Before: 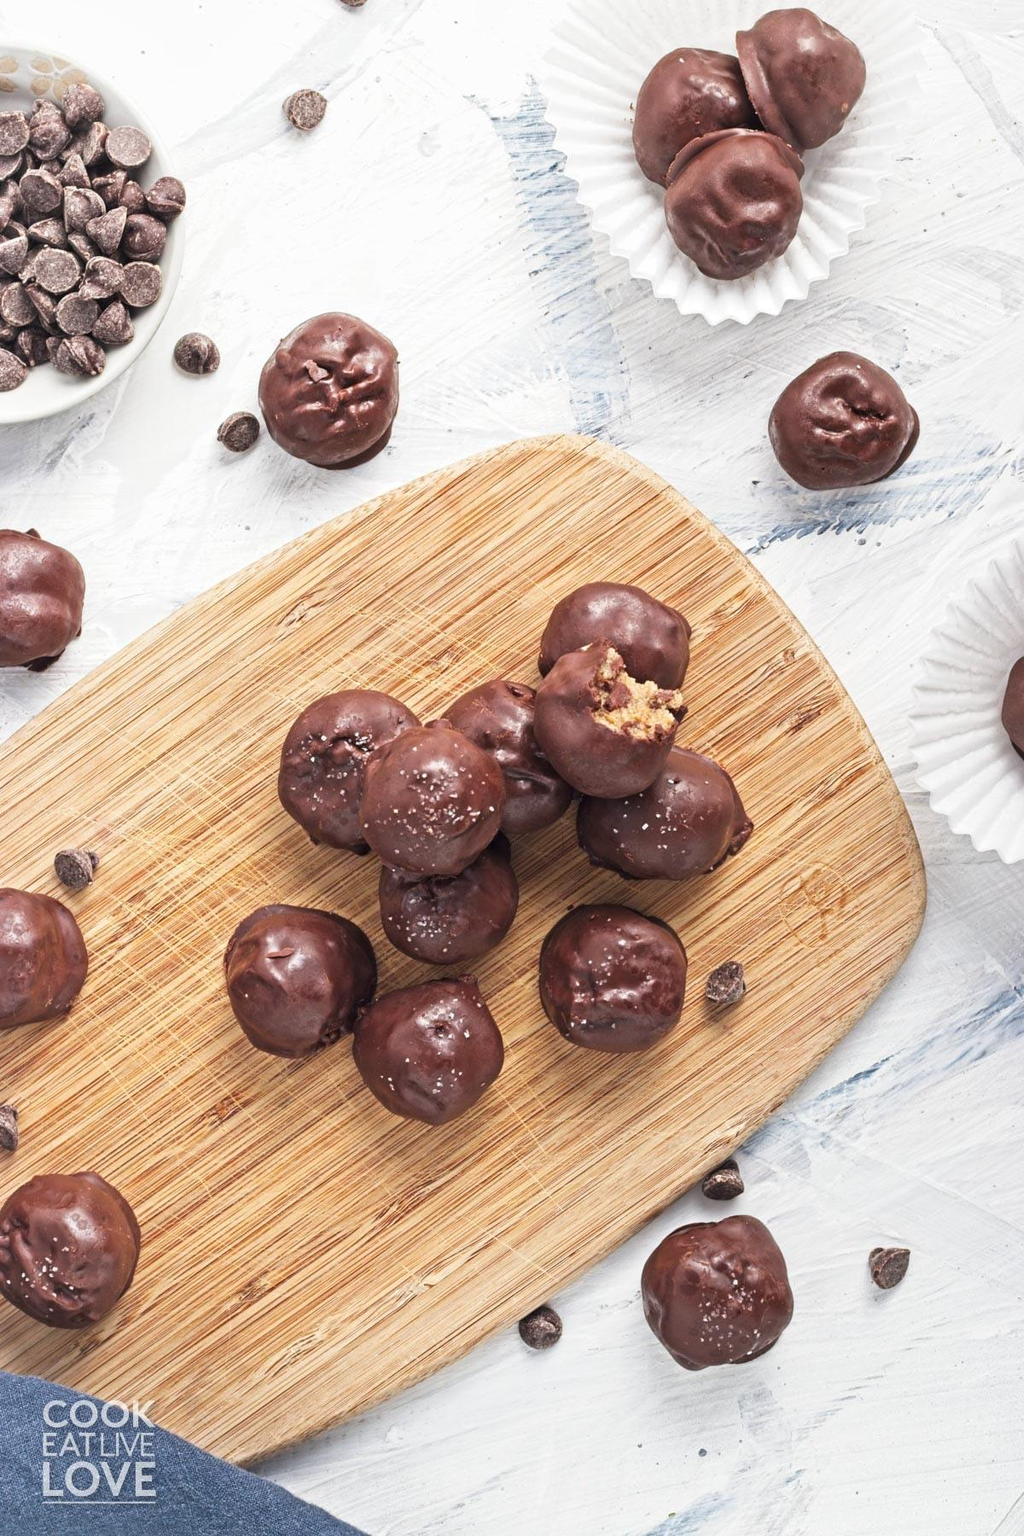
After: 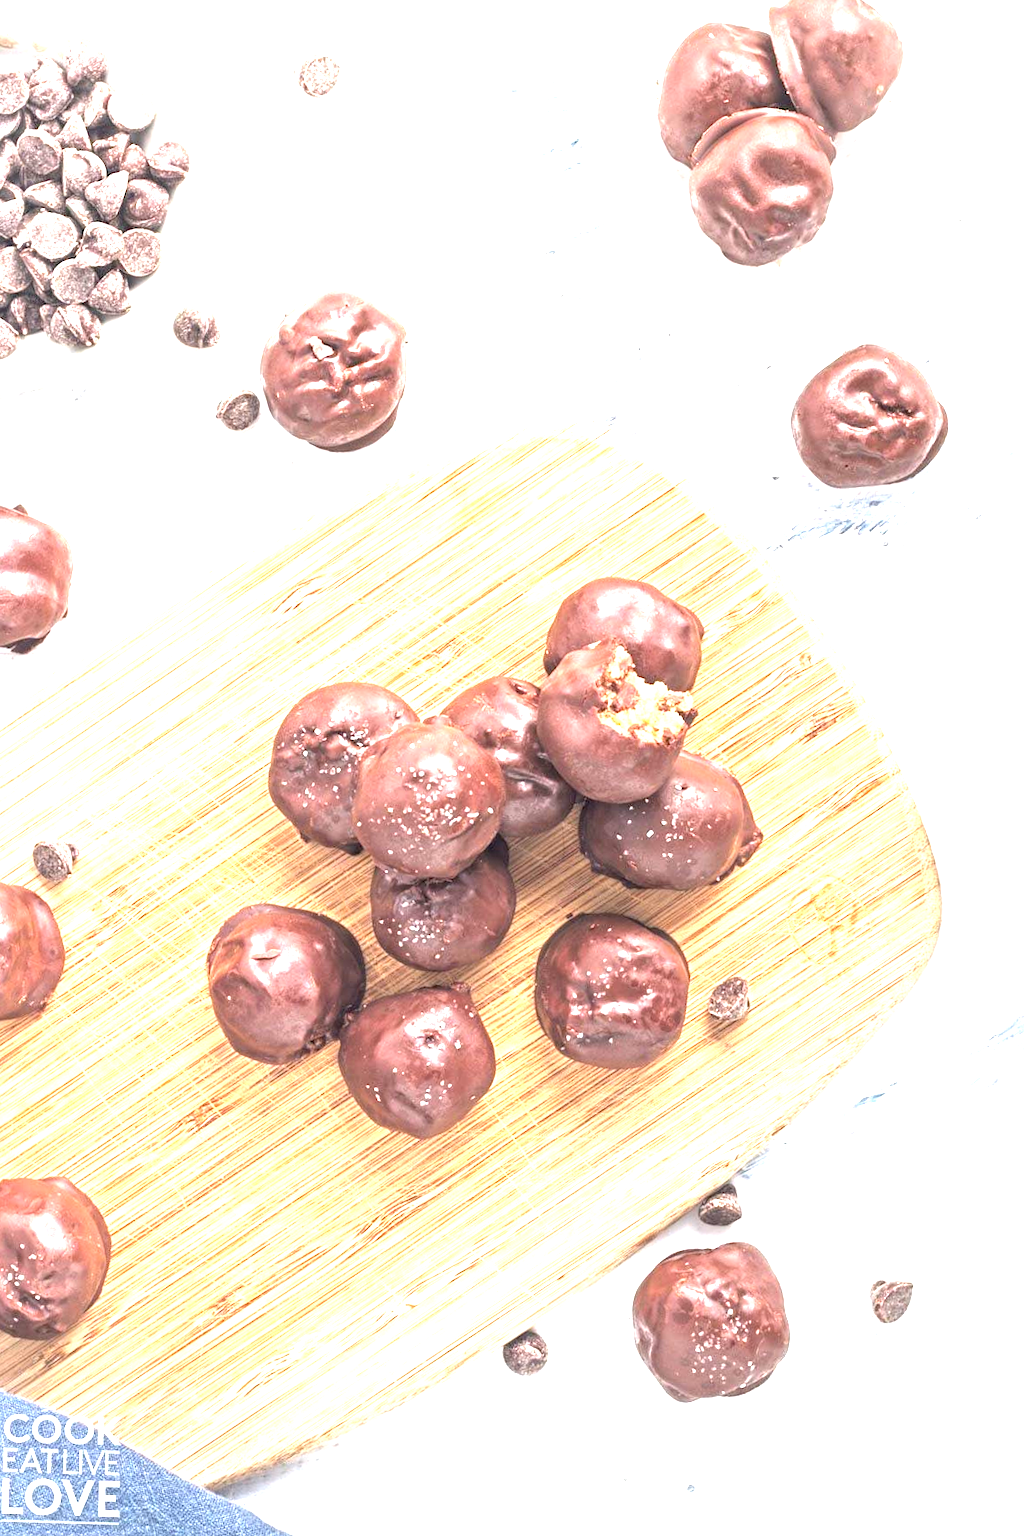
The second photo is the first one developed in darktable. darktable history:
contrast brightness saturation: brightness 0.137
local contrast: on, module defaults
crop and rotate: angle -1.67°
exposure: black level correction 0, exposure 1.702 EV, compensate exposure bias true, compensate highlight preservation false
